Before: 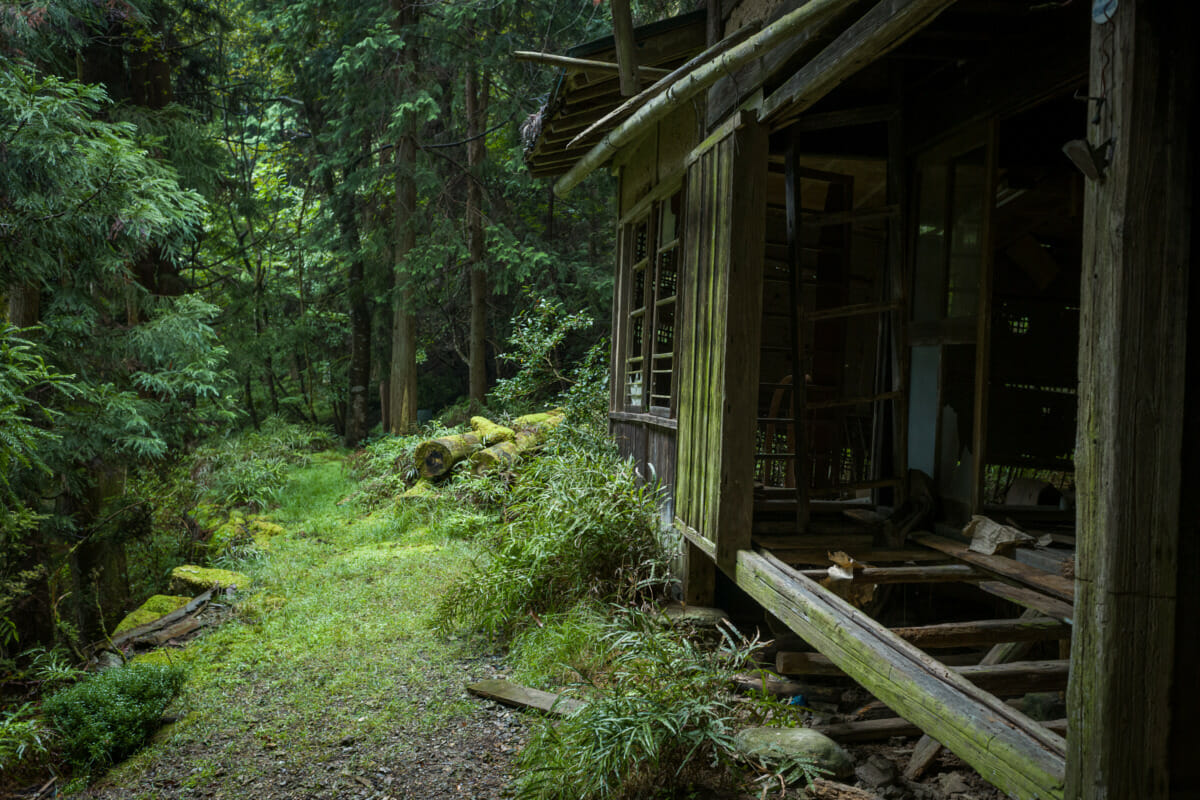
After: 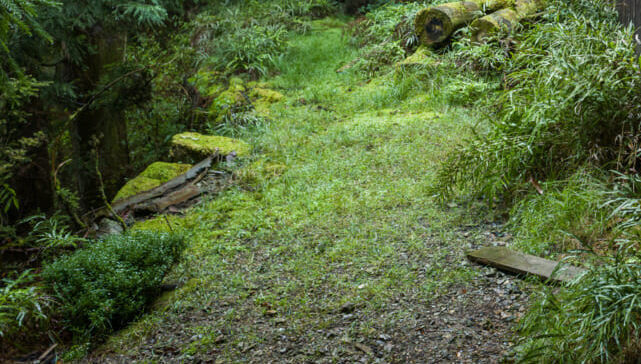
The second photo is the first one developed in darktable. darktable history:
base curve: preserve colors none
crop and rotate: top 54.233%, right 46.554%, bottom 0.178%
exposure: compensate exposure bias true, compensate highlight preservation false
